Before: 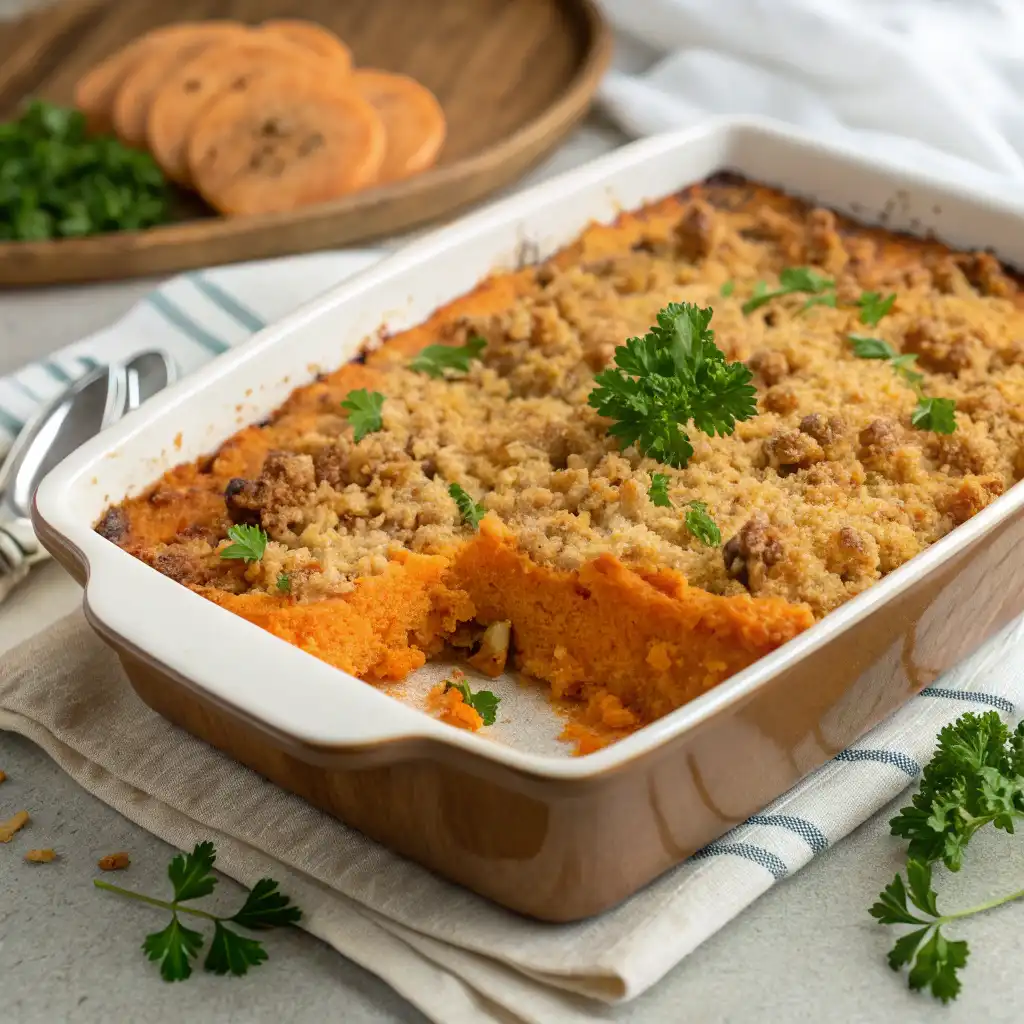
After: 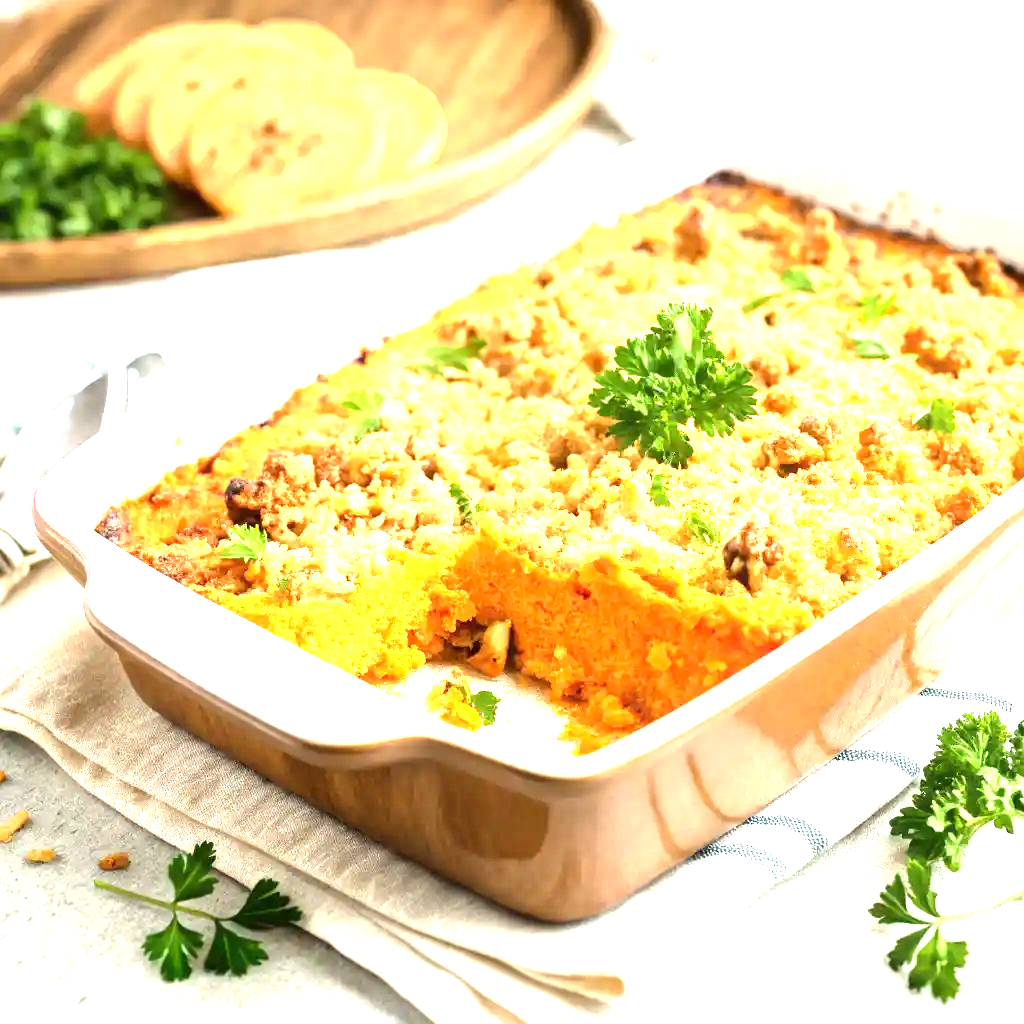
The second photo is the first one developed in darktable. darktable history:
tone equalizer: -8 EV -0.417 EV, -7 EV -0.389 EV, -6 EV -0.333 EV, -5 EV -0.222 EV, -3 EV 0.222 EV, -2 EV 0.333 EV, -1 EV 0.389 EV, +0 EV 0.417 EV, edges refinement/feathering 500, mask exposure compensation -1.57 EV, preserve details no
exposure: exposure 2 EV, compensate highlight preservation false
